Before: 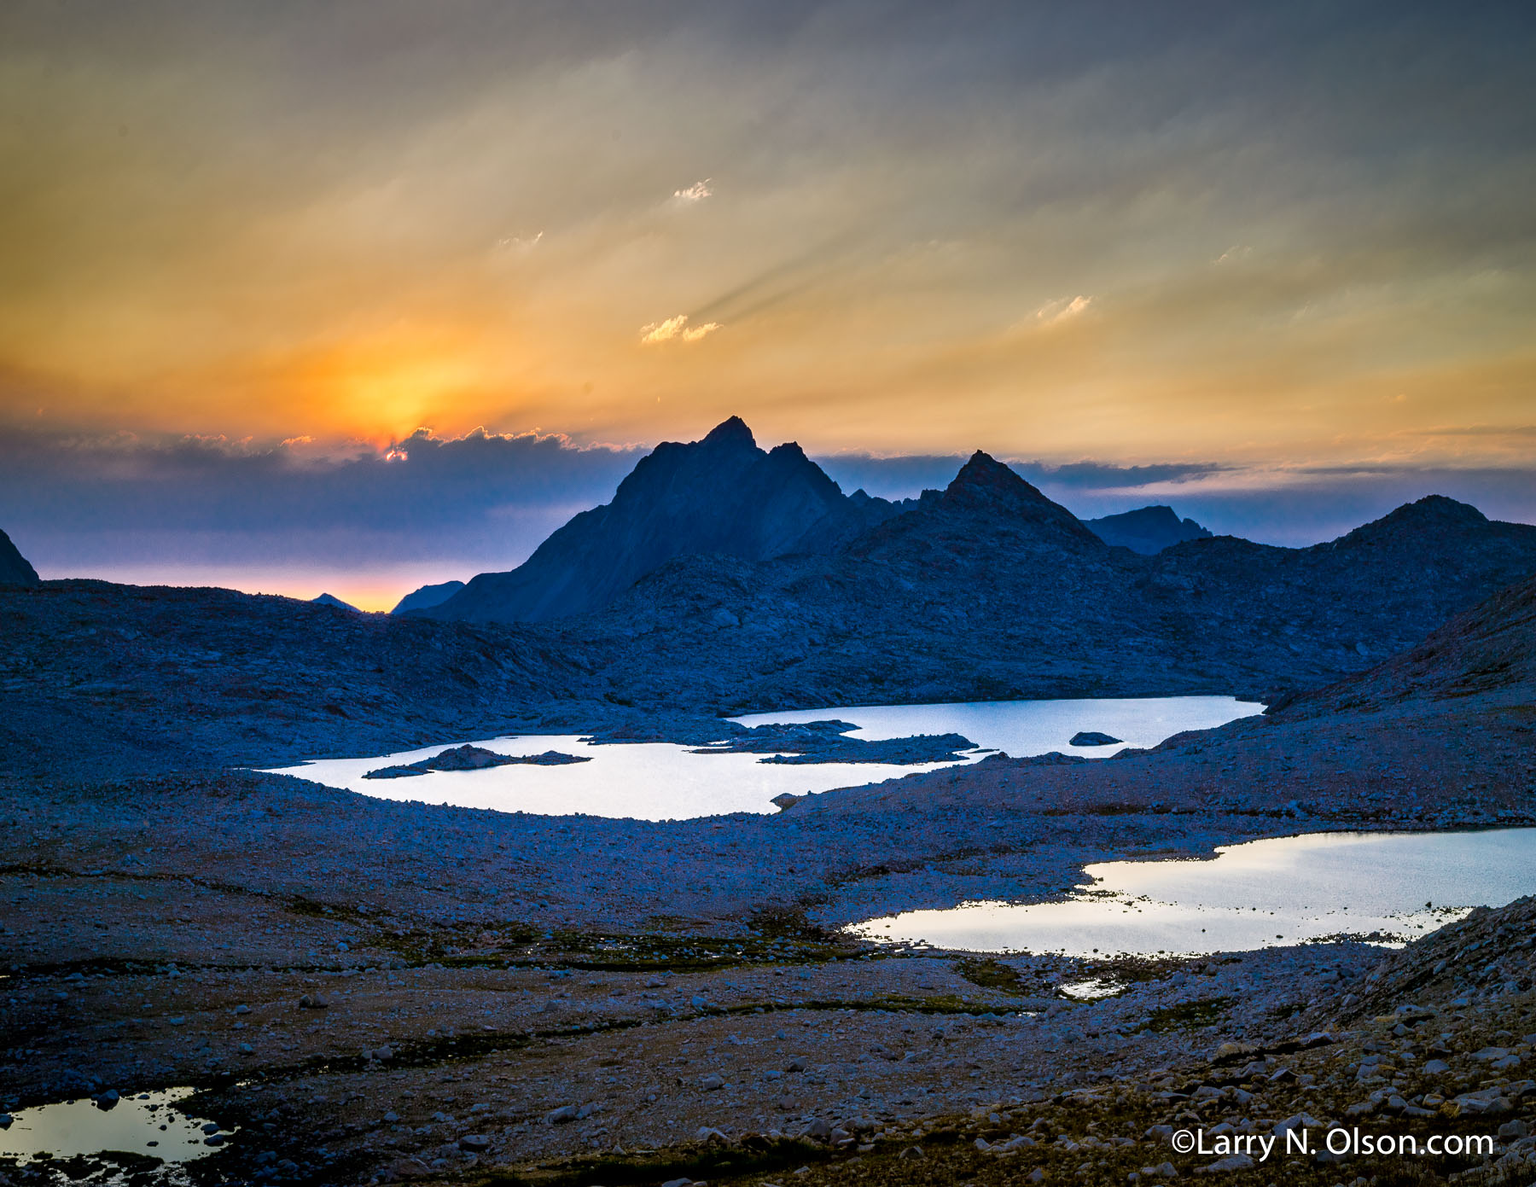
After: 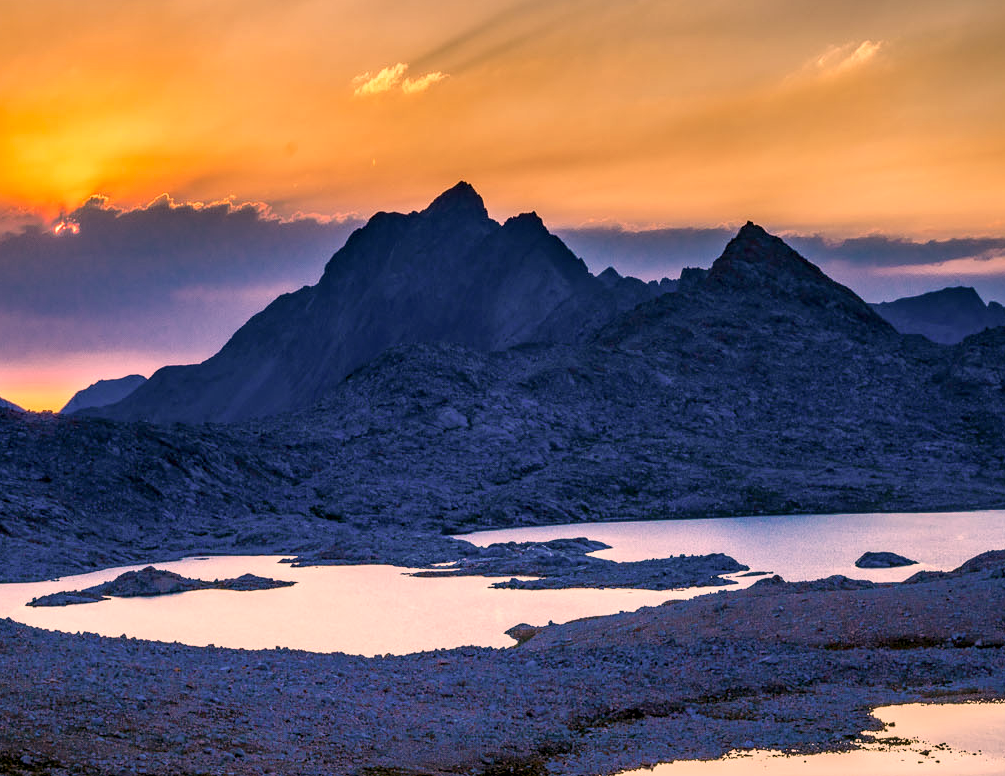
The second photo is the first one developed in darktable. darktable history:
local contrast: shadows 94%
crop and rotate: left 22.13%, top 22.054%, right 22.026%, bottom 22.102%
color correction: highlights a* 21.16, highlights b* 19.61
